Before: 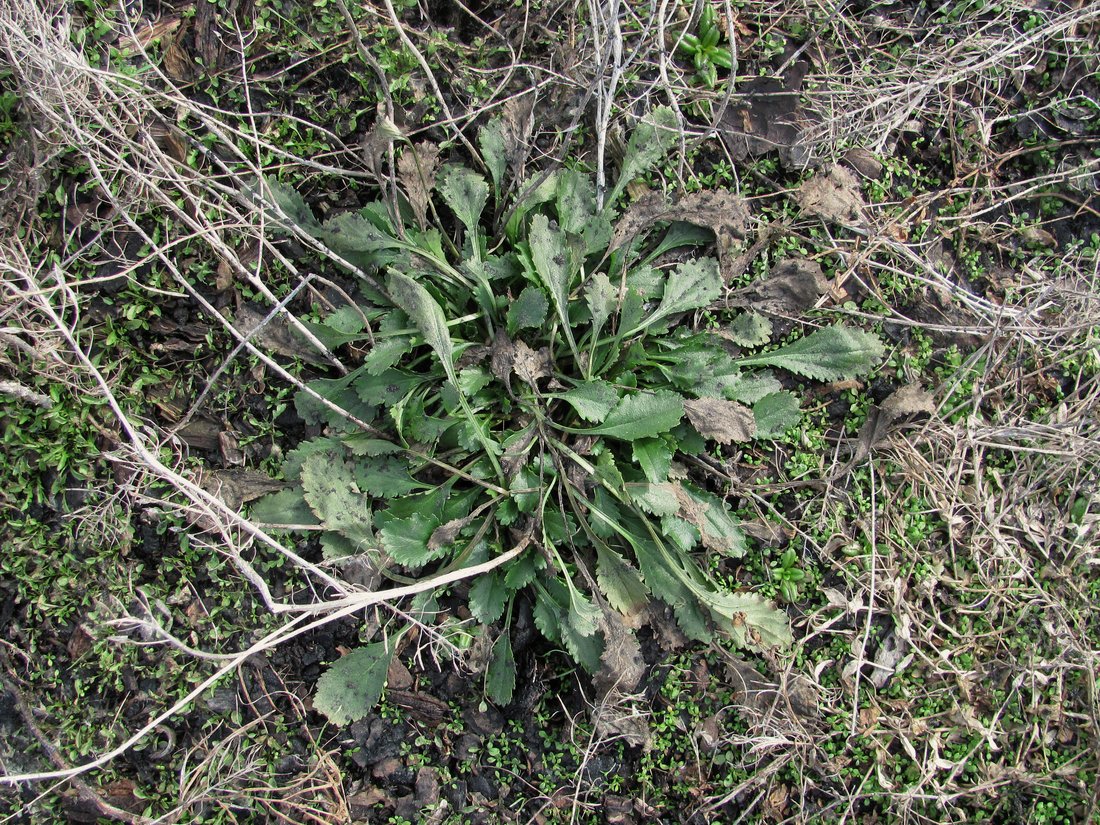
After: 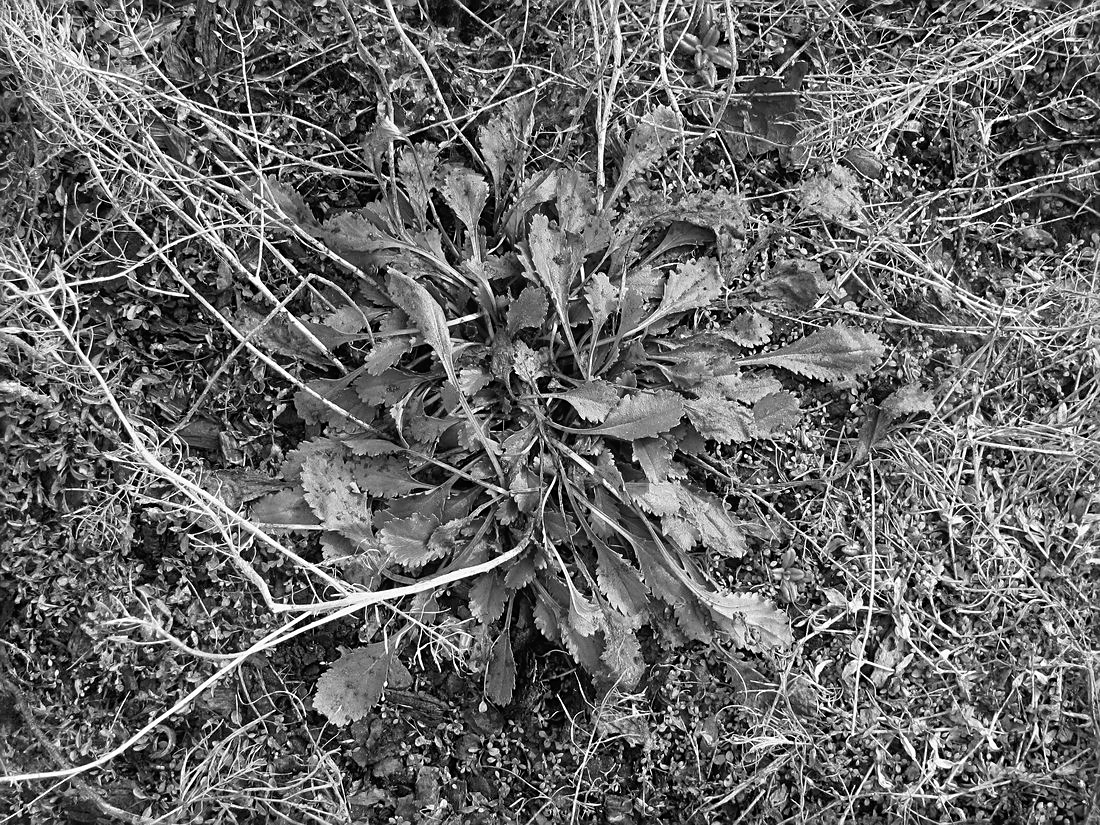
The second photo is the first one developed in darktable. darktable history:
color correction: highlights a* 4.02, highlights b* 4.98, shadows a* -7.55, shadows b* 4.98
velvia: on, module defaults
monochrome: on, module defaults
sharpen: on, module defaults
